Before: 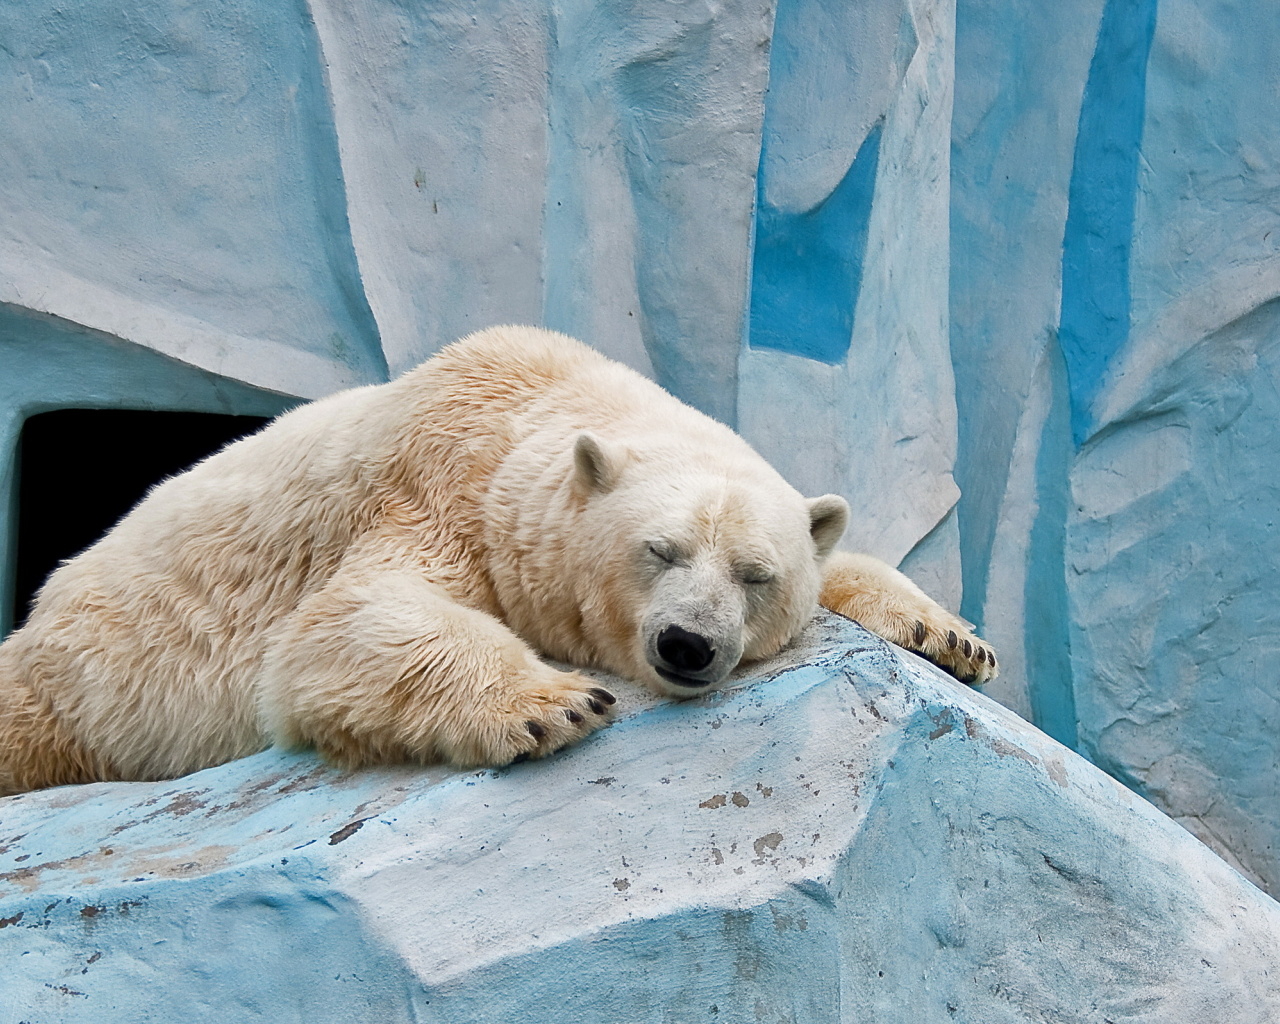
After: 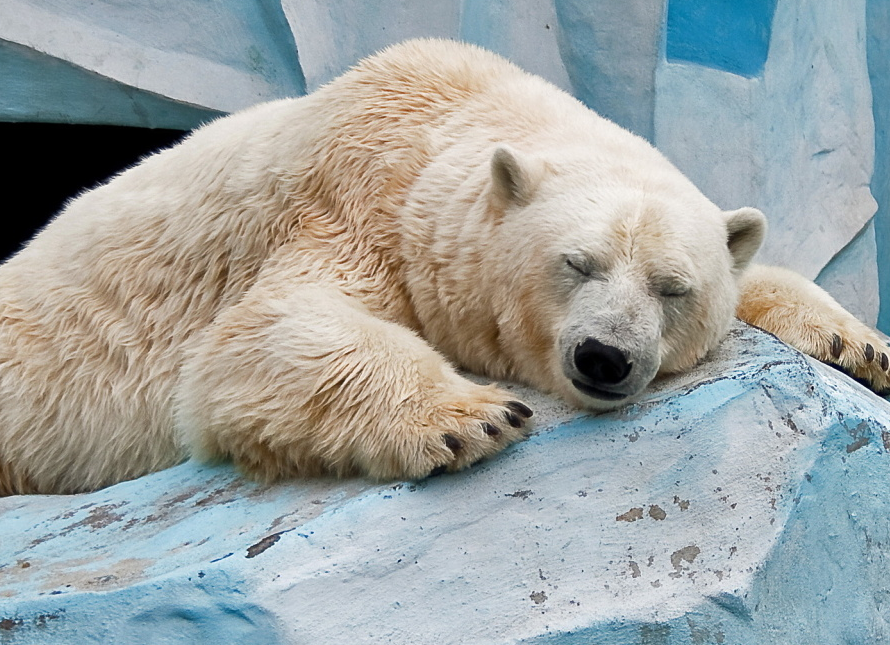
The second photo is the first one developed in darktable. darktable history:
crop: left 6.52%, top 28.106%, right 23.894%, bottom 8.855%
